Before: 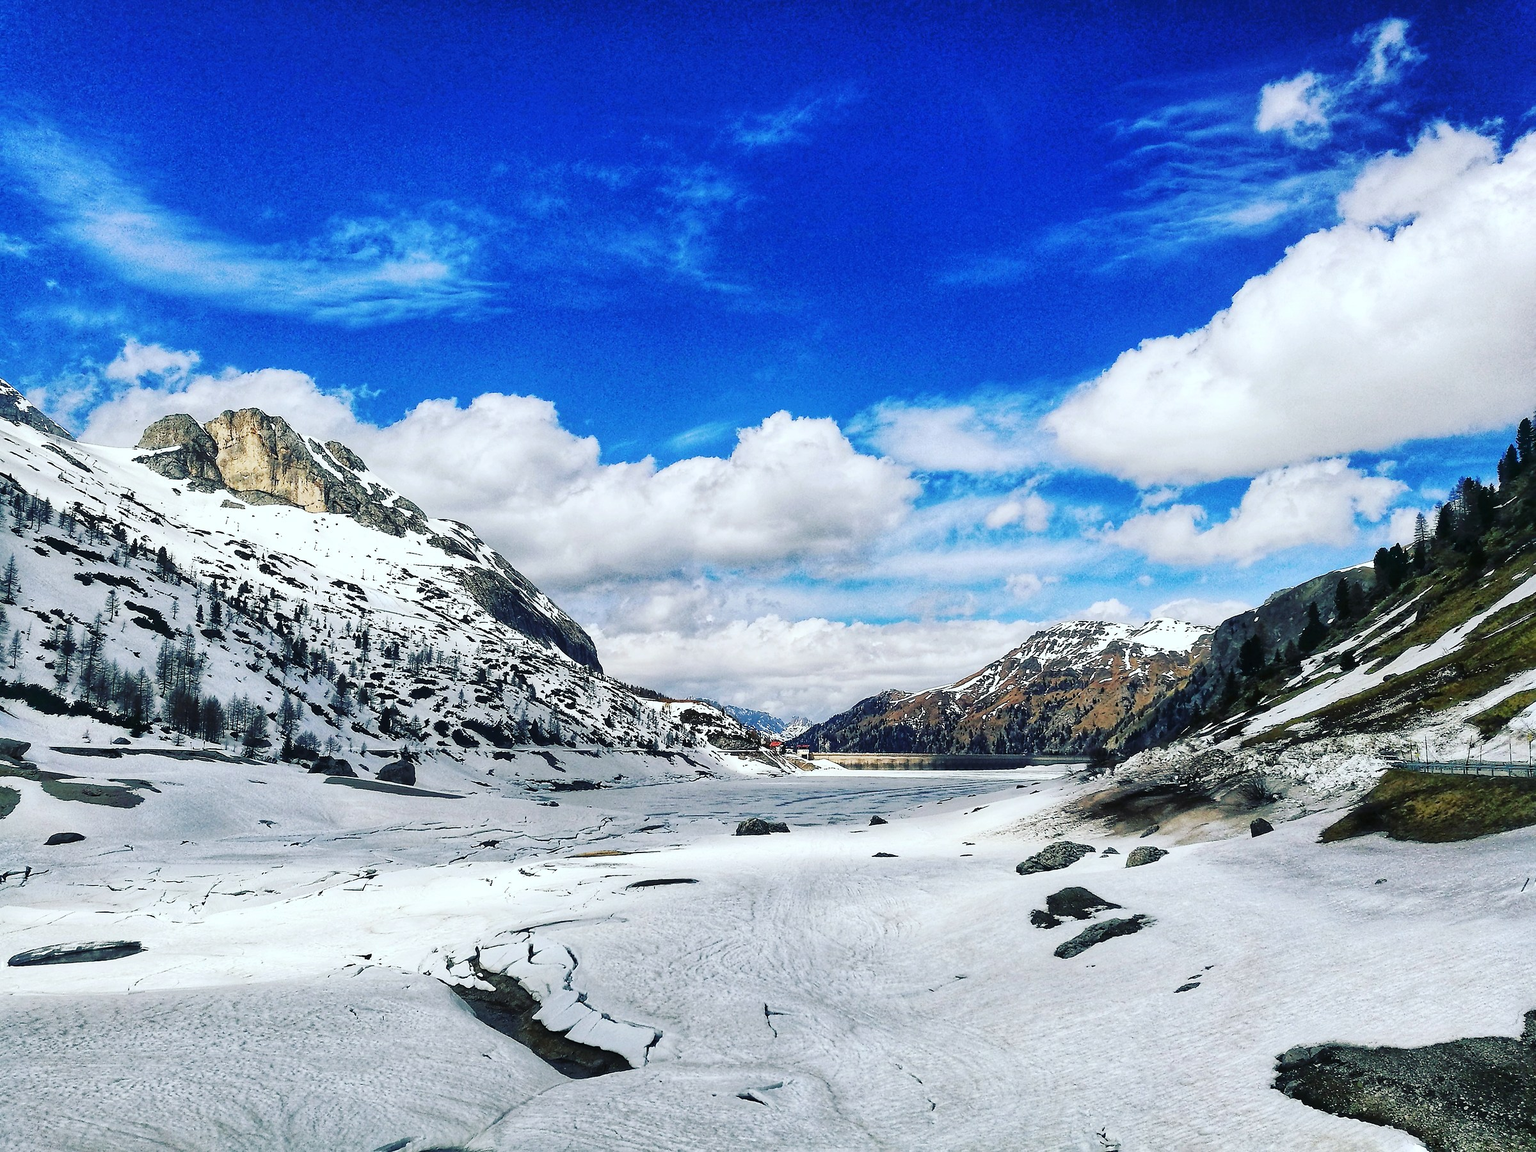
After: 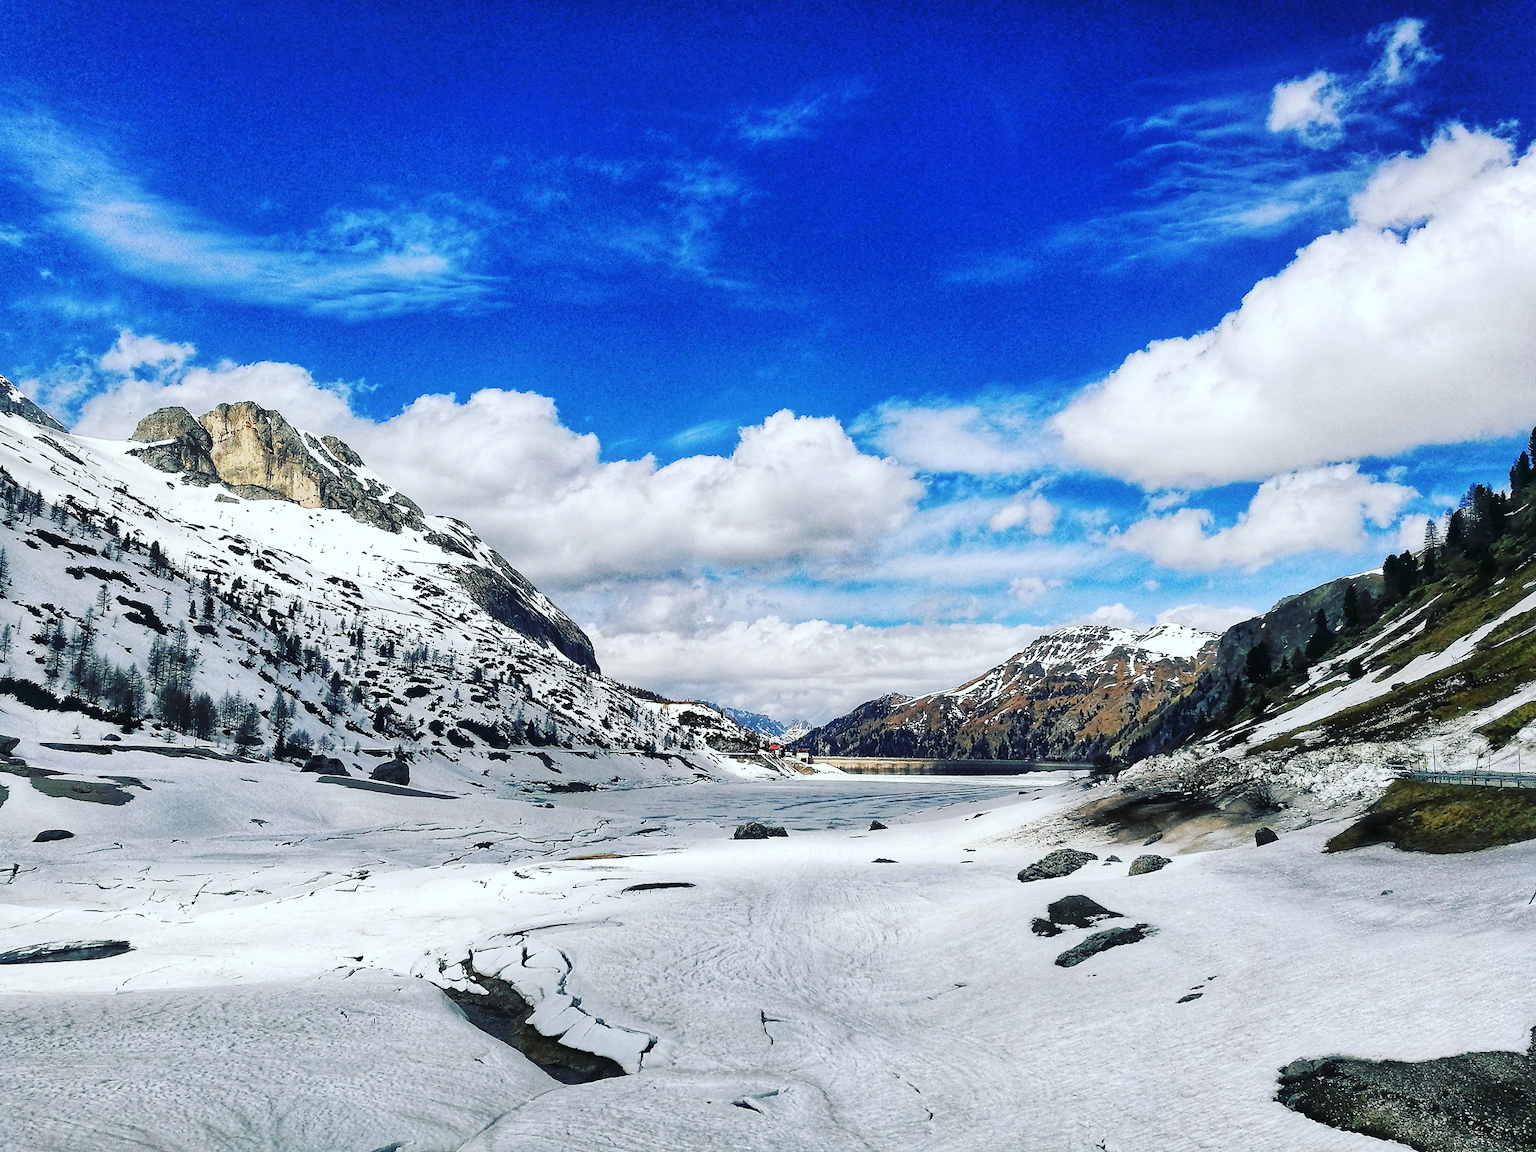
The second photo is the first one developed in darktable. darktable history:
crop and rotate: angle -0.575°
